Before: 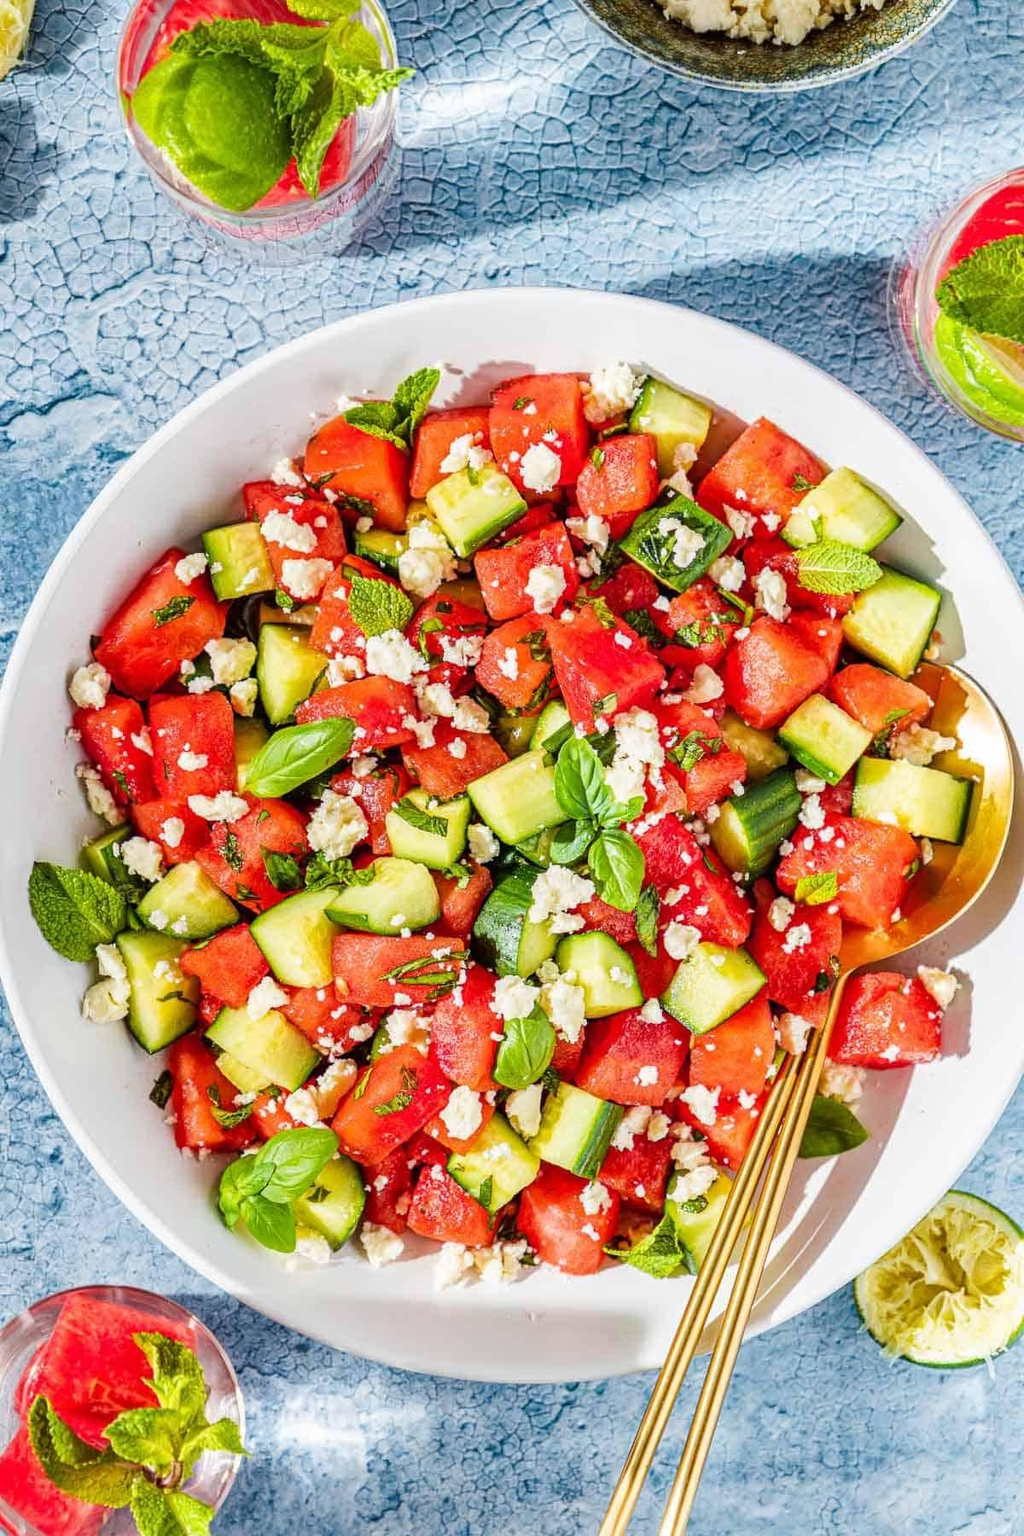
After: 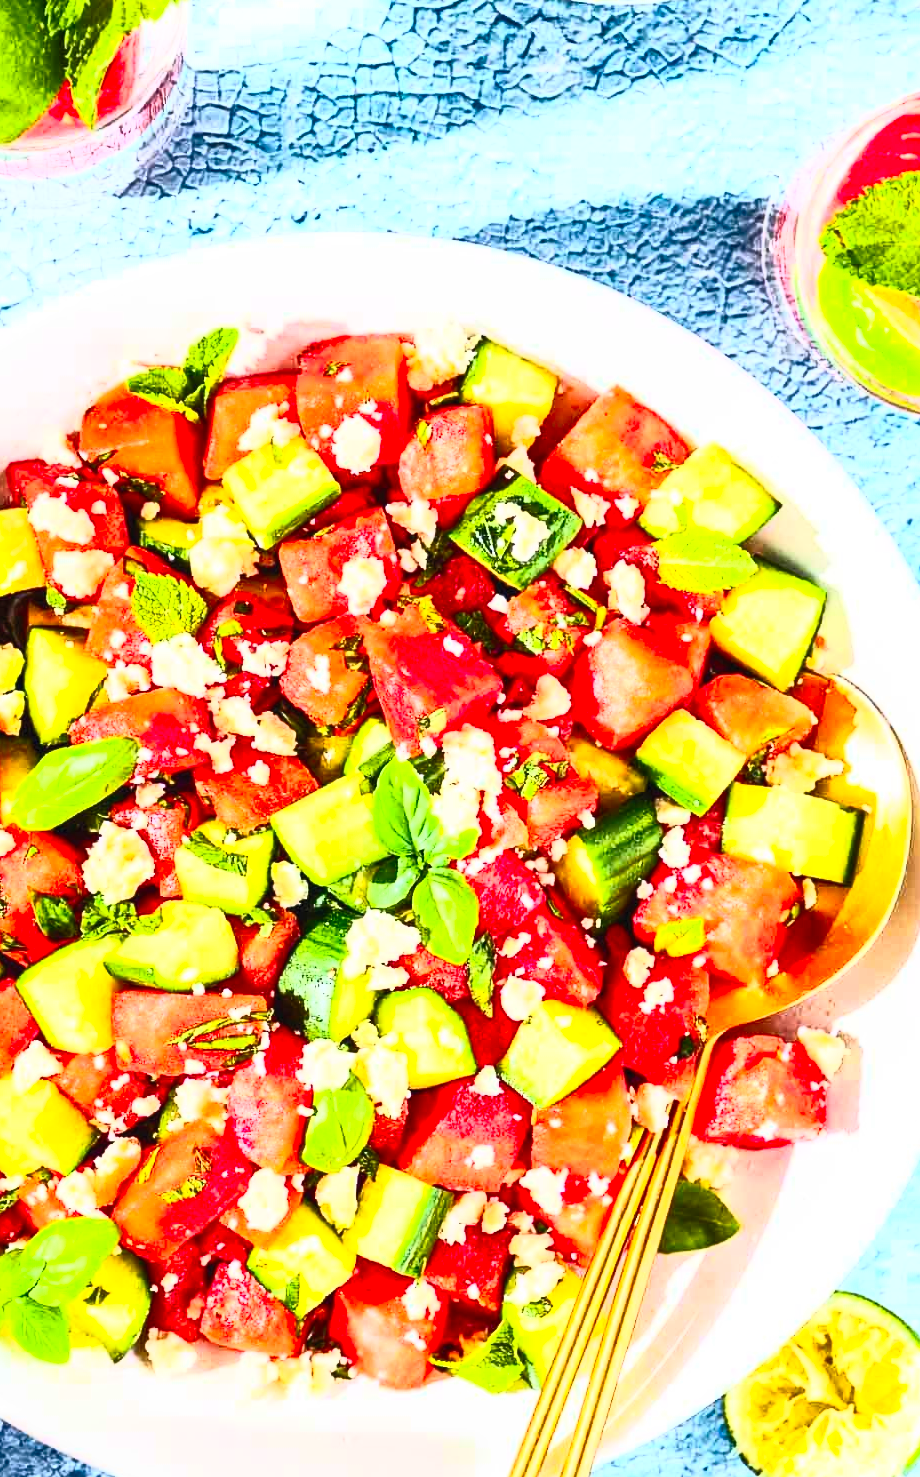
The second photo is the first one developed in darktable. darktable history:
contrast brightness saturation: contrast 0.83, brightness 0.59, saturation 0.59
crop: left 23.095%, top 5.827%, bottom 11.854%
